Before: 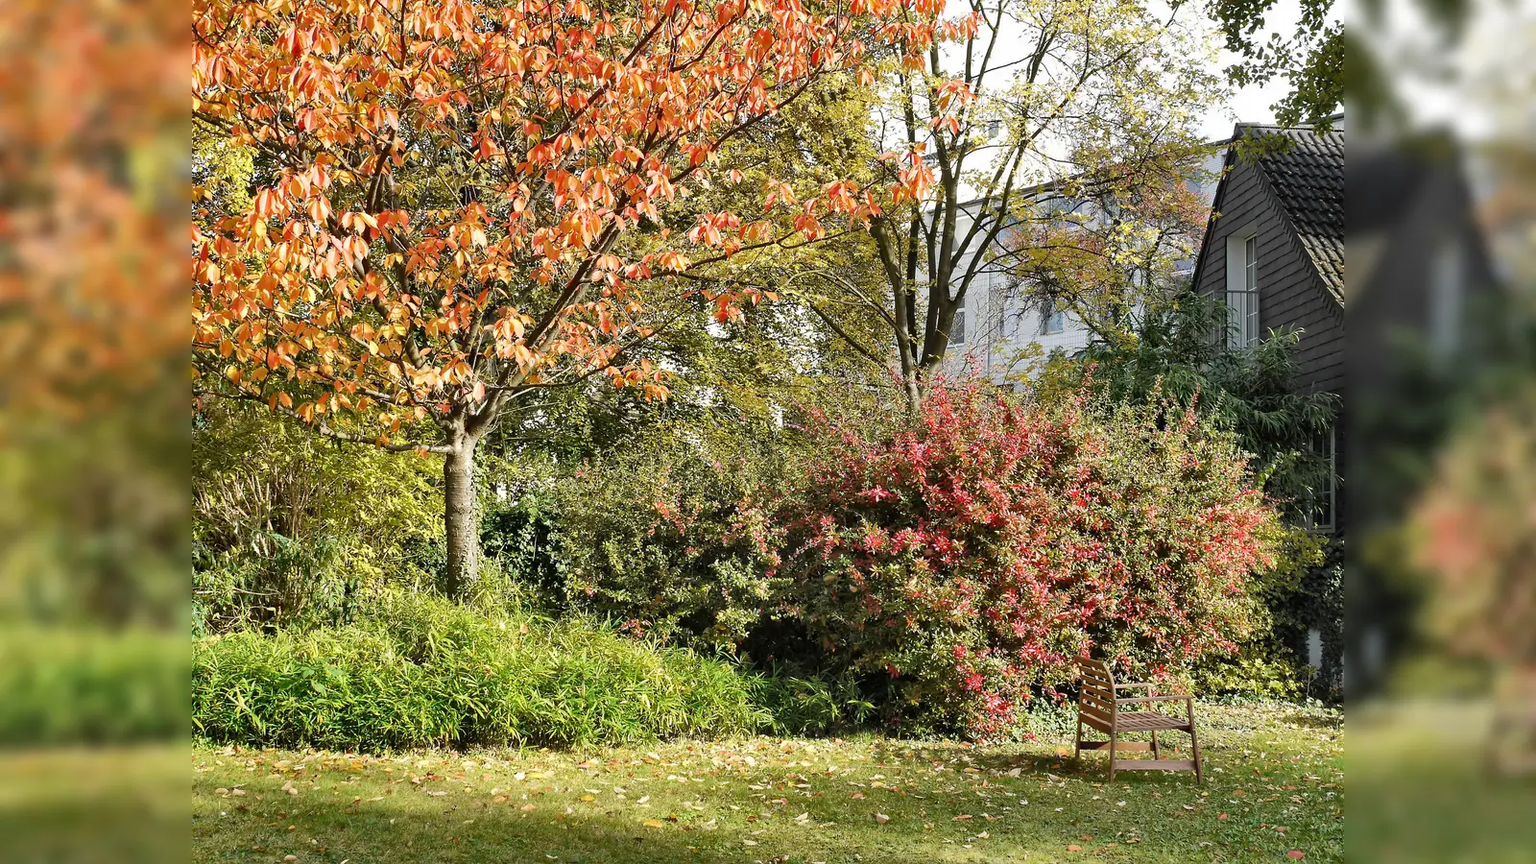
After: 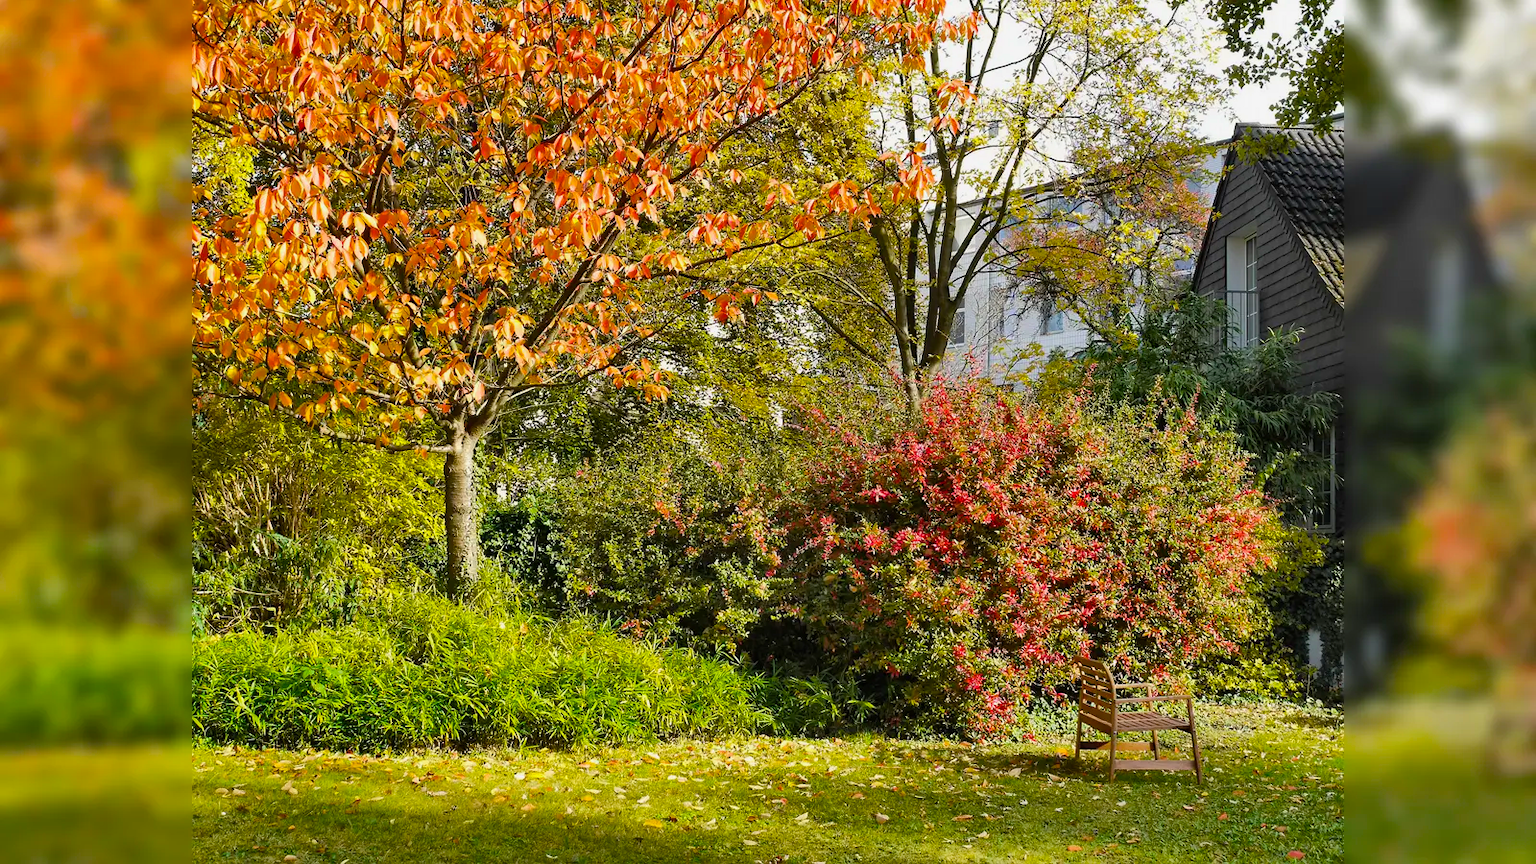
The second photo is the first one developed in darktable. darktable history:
color balance rgb: perceptual saturation grading › global saturation 41.841%, perceptual brilliance grading › global brilliance -1.501%, perceptual brilliance grading › highlights -1.682%, perceptual brilliance grading › mid-tones -1.009%, perceptual brilliance grading › shadows -1.029%, global vibrance 20%
